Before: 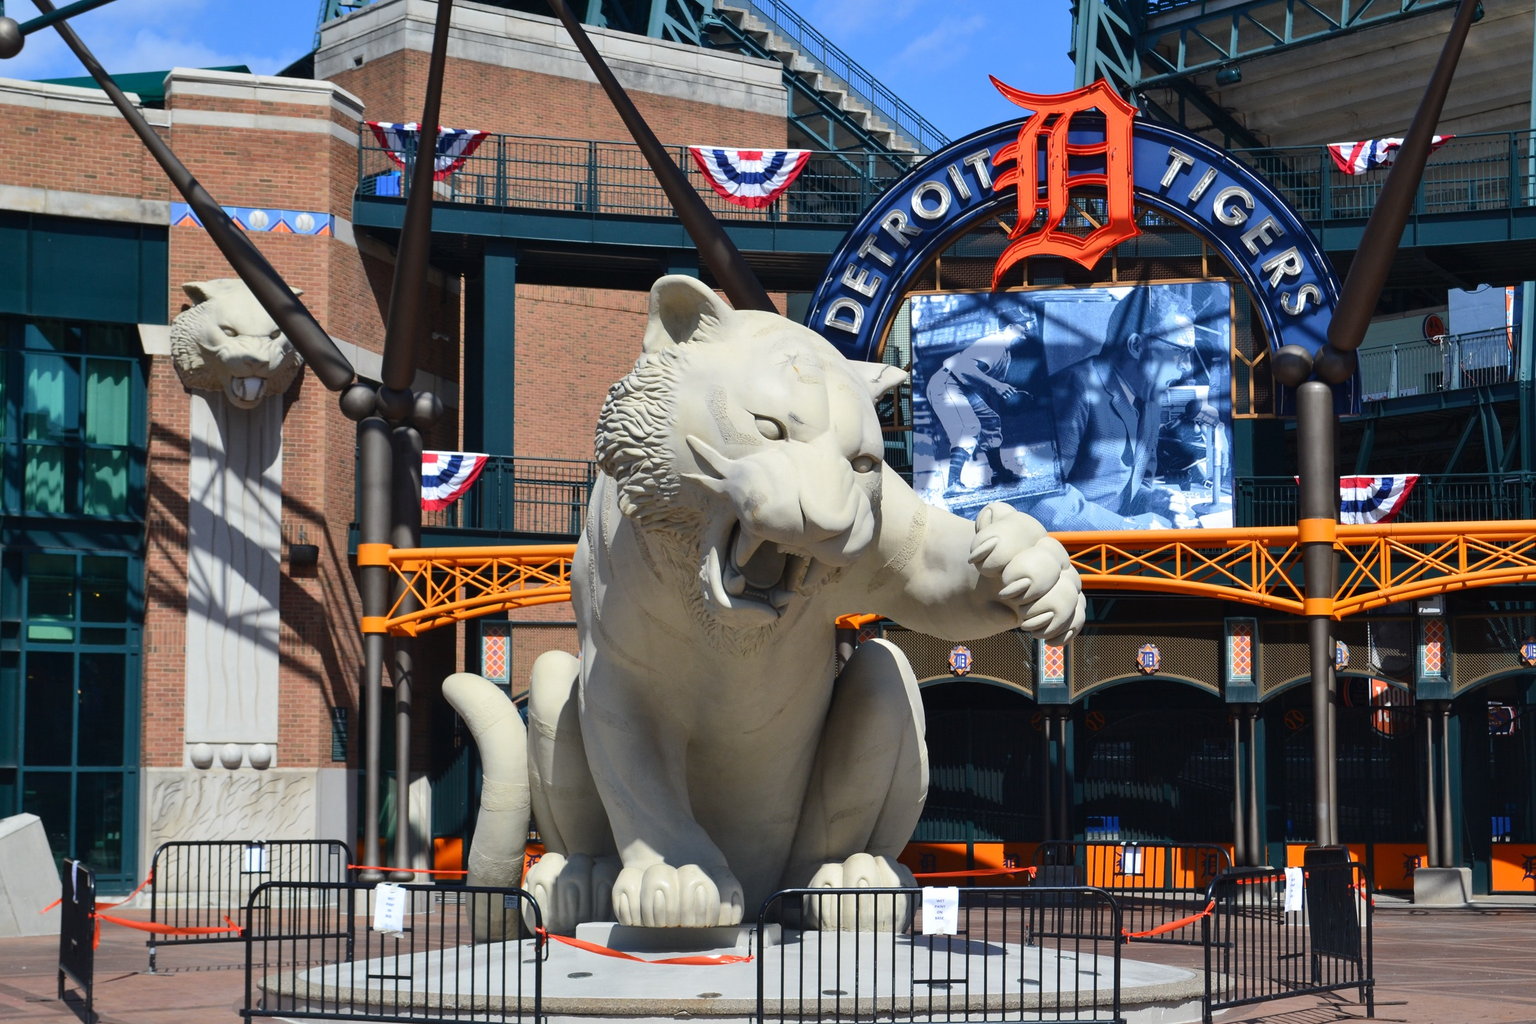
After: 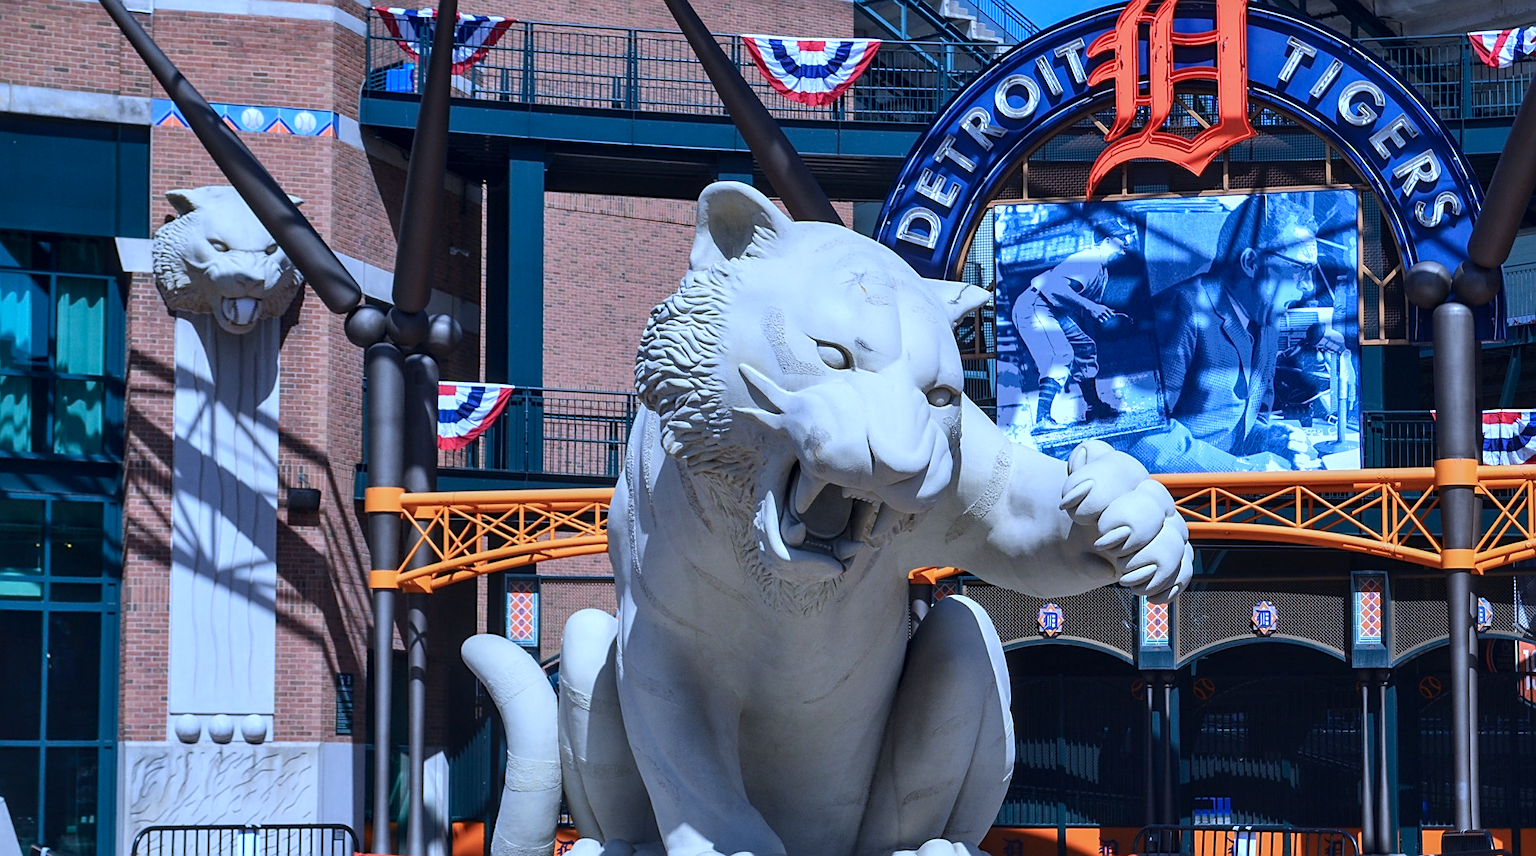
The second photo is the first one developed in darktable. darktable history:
sharpen: on, module defaults
local contrast: on, module defaults
color calibration: illuminant as shot in camera, adaptation linear Bradford (ICC v4), x 0.406, y 0.405, temperature 3570.35 K, saturation algorithm version 1 (2020)
crop and rotate: left 2.425%, top 11.305%, right 9.6%, bottom 15.08%
tone equalizer: on, module defaults
